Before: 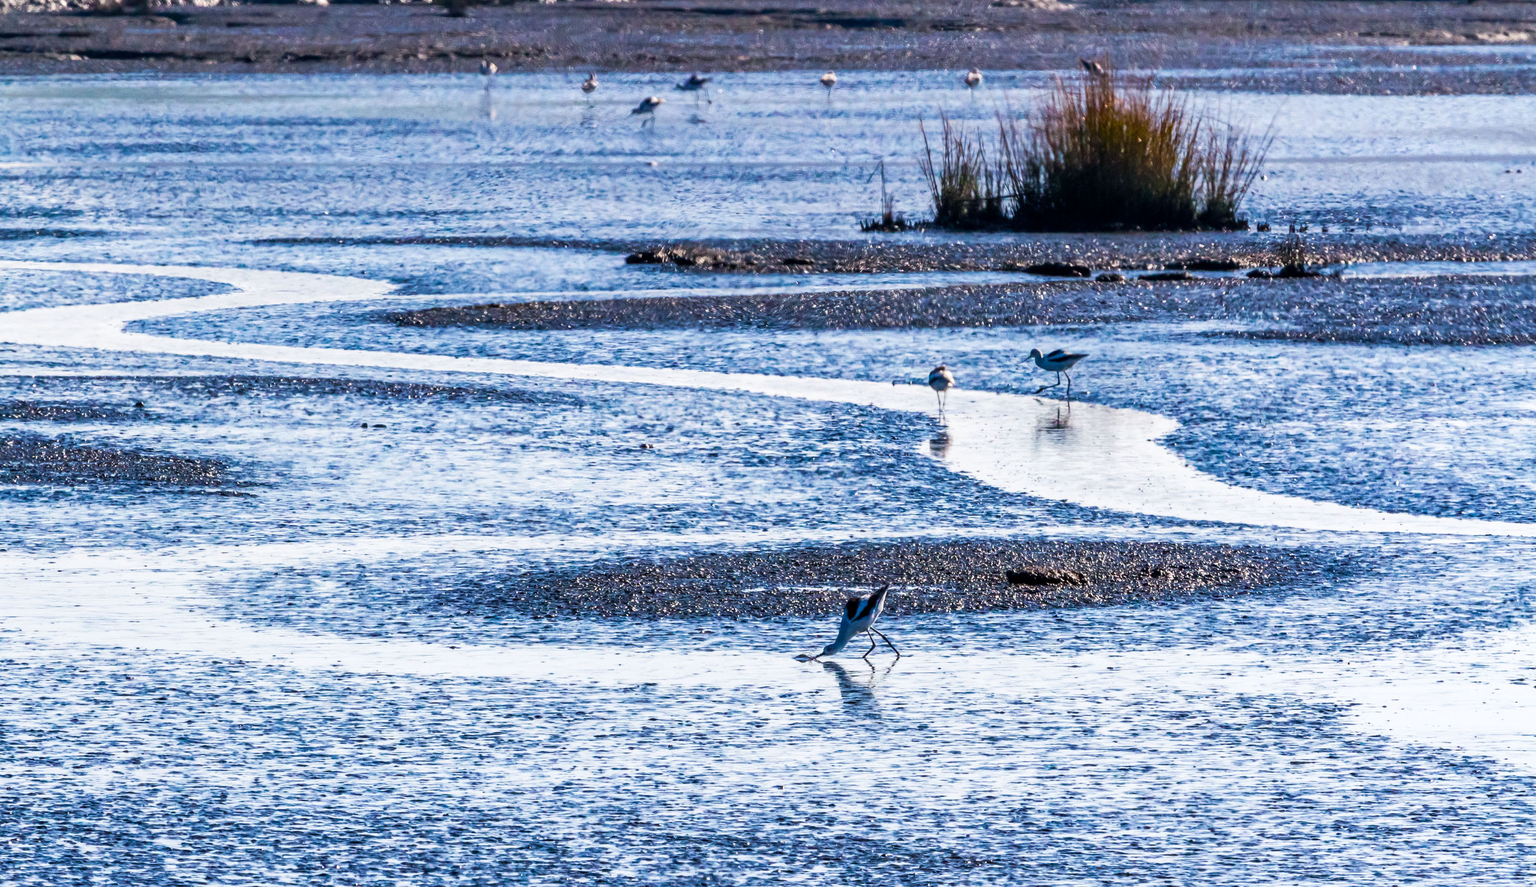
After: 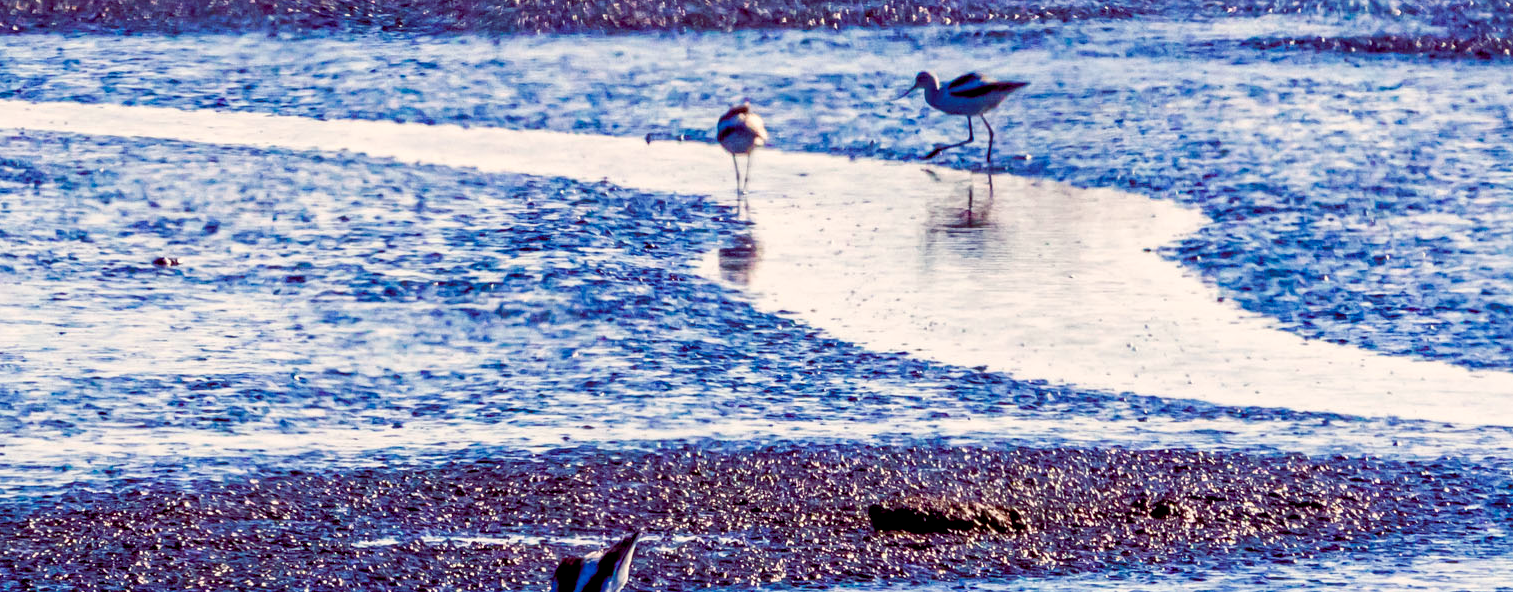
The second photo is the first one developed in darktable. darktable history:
crop: left 36.57%, top 35.216%, right 12.992%, bottom 30.602%
color balance rgb: shadows lift › chroma 3.274%, shadows lift › hue 281.01°, highlights gain › chroma 3.096%, highlights gain › hue 73.39°, global offset › luminance -0.205%, global offset › chroma 0.262%, perceptual saturation grading › global saturation 45.428%, perceptual saturation grading › highlights -49.761%, perceptual saturation grading › shadows 29.445%, global vibrance 20%
